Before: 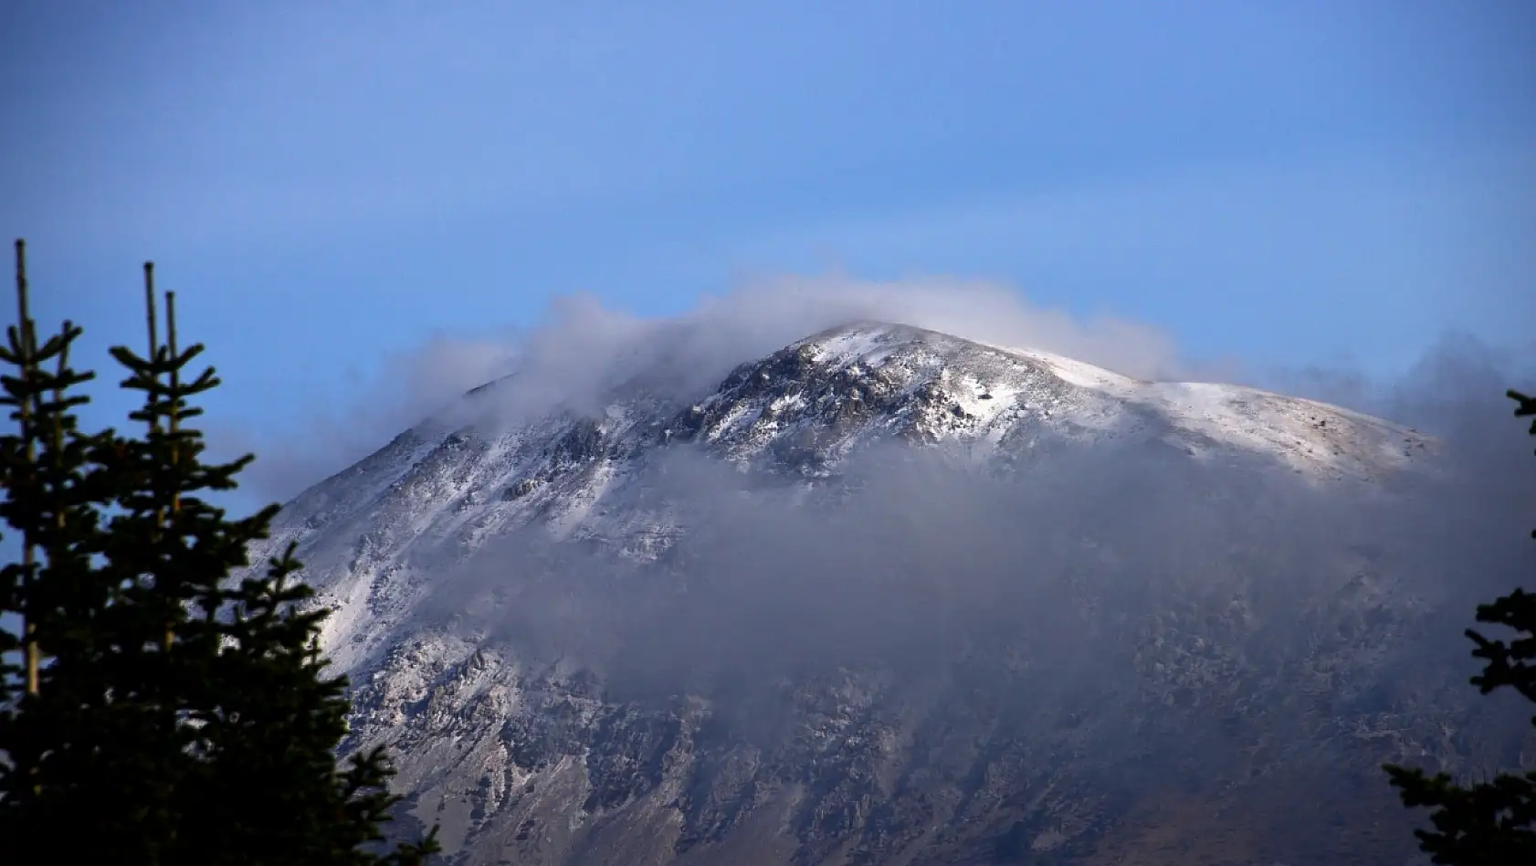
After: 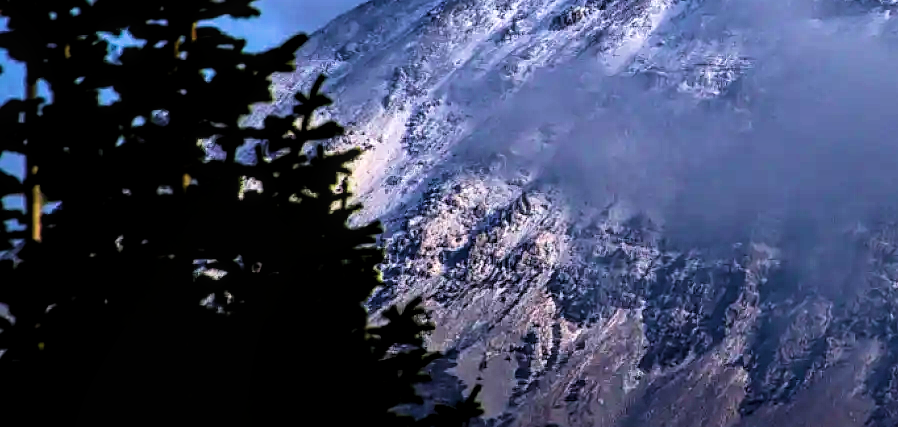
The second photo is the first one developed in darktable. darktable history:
contrast brightness saturation: contrast 0.2, brightness 0.16, saturation 0.22
white balance: emerald 1
filmic rgb: black relative exposure -4.91 EV, white relative exposure 2.84 EV, hardness 3.7
crop and rotate: top 54.778%, right 46.61%, bottom 0.159%
velvia: strength 67.07%, mid-tones bias 0.972
sharpen: amount 0.2
local contrast: highlights 61%, detail 143%, midtone range 0.428
